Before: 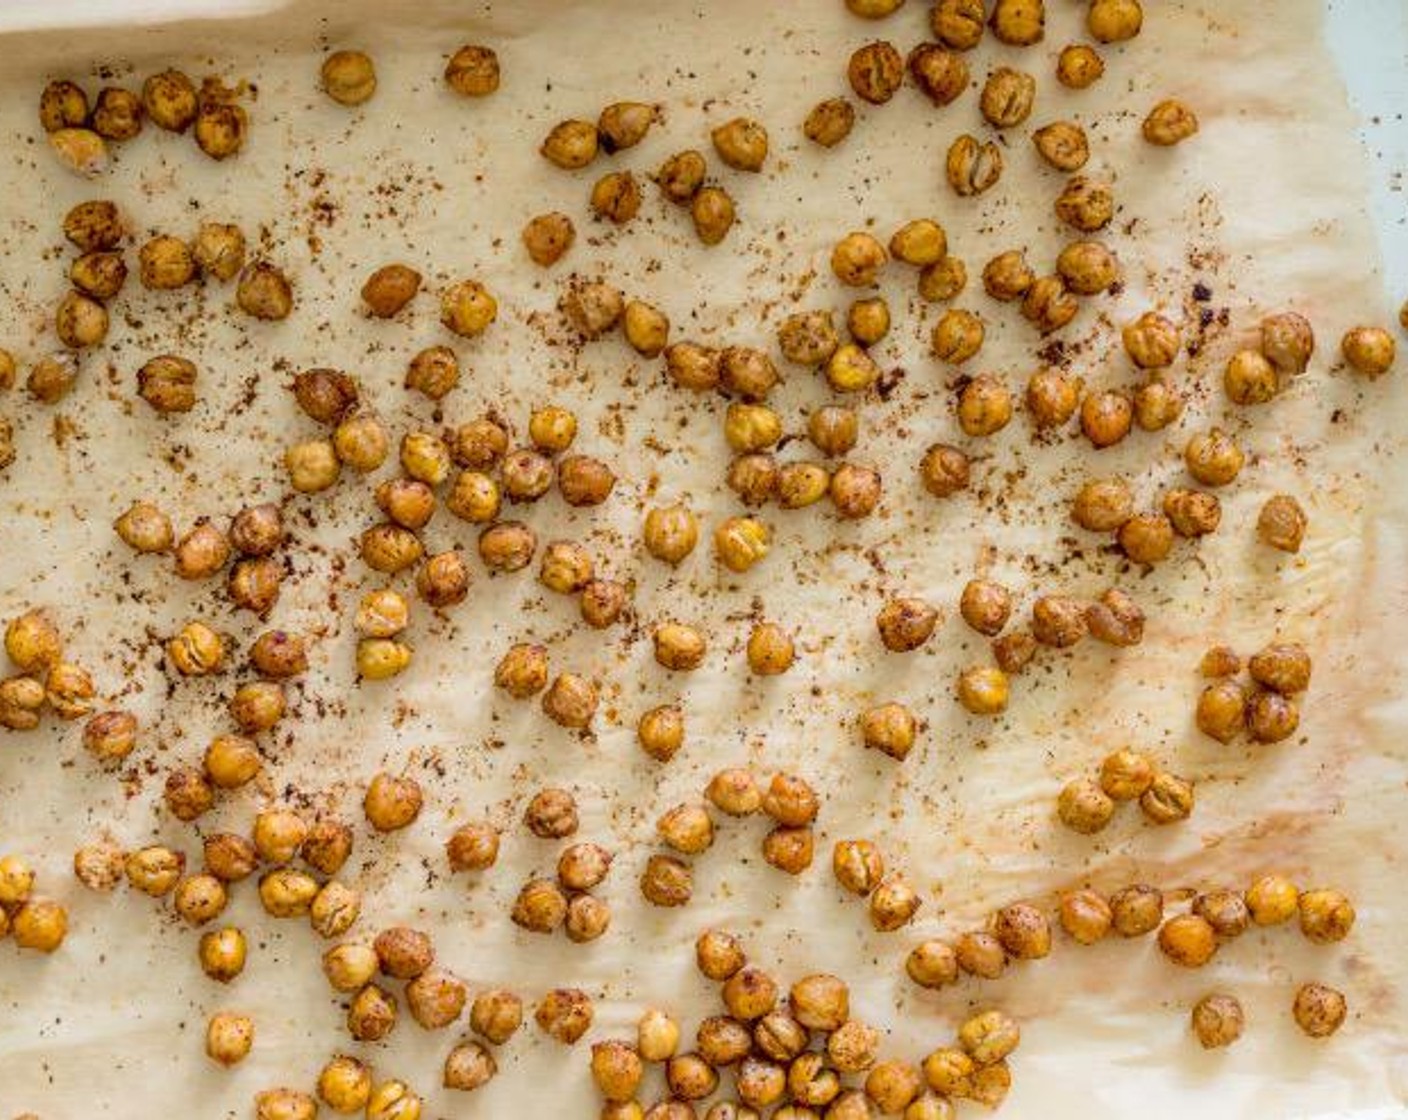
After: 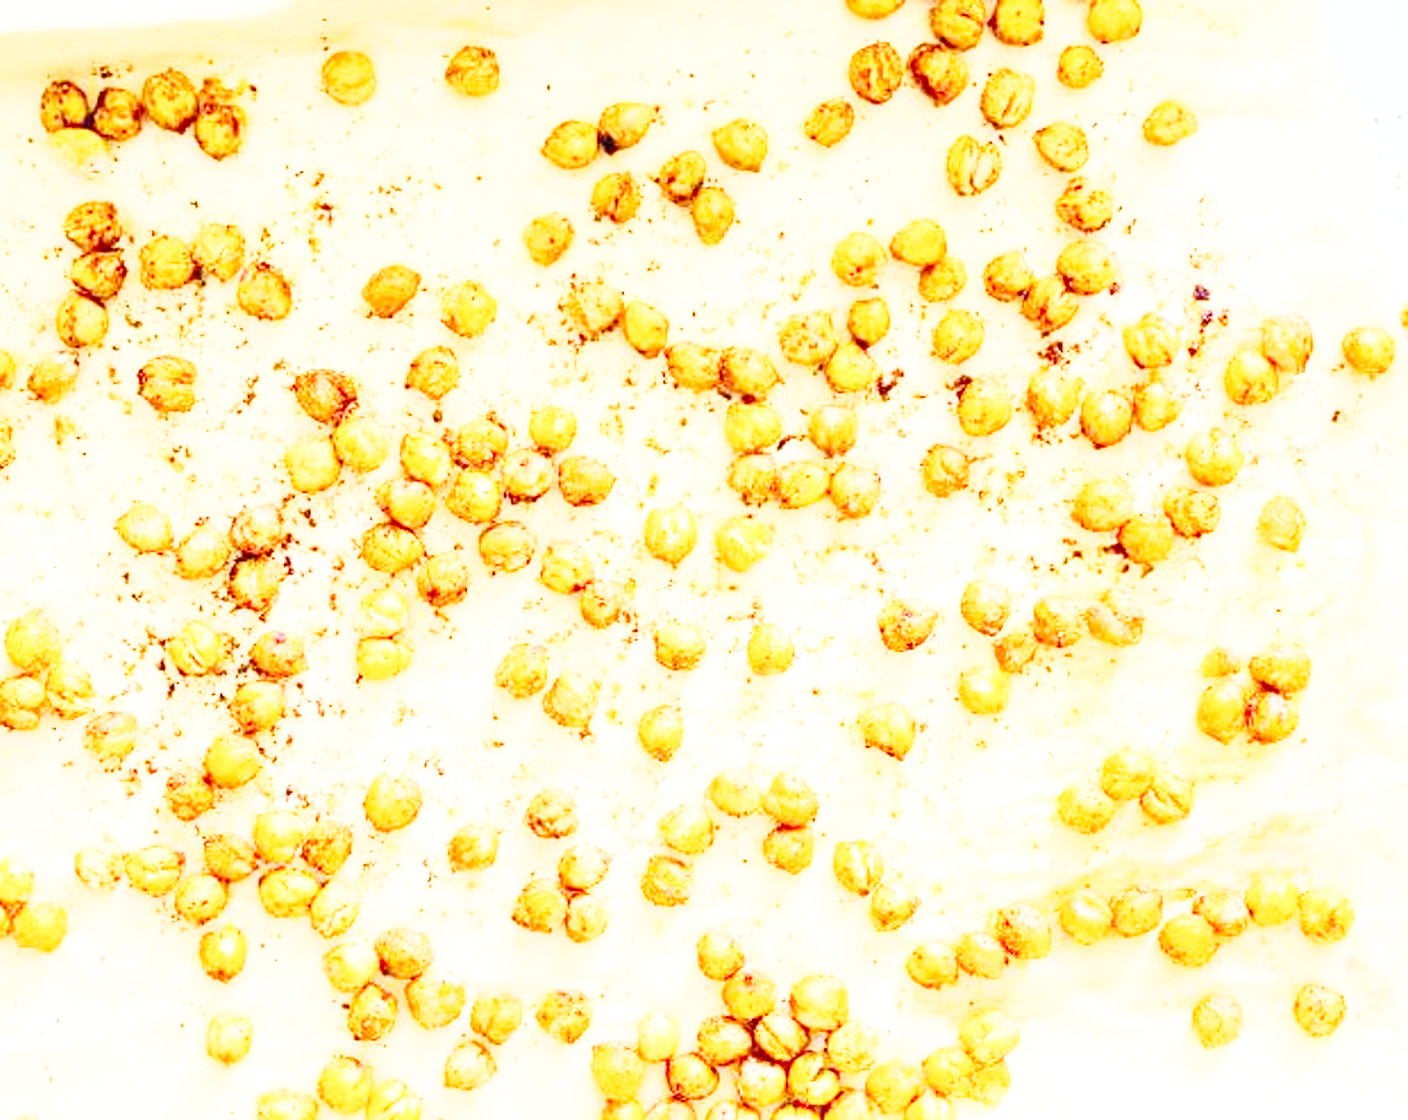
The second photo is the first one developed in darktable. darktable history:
tone equalizer: -8 EV 1.98 EV, -7 EV 1.99 EV, -6 EV 1.97 EV, -5 EV 1.96 EV, -4 EV 1.98 EV, -3 EV 1.5 EV, -2 EV 0.985 EV, -1 EV 0.476 EV, edges refinement/feathering 500, mask exposure compensation -1.57 EV, preserve details no
base curve: curves: ch0 [(0, 0) (0.028, 0.03) (0.105, 0.232) (0.387, 0.748) (0.754, 0.968) (1, 1)], preserve colors none
